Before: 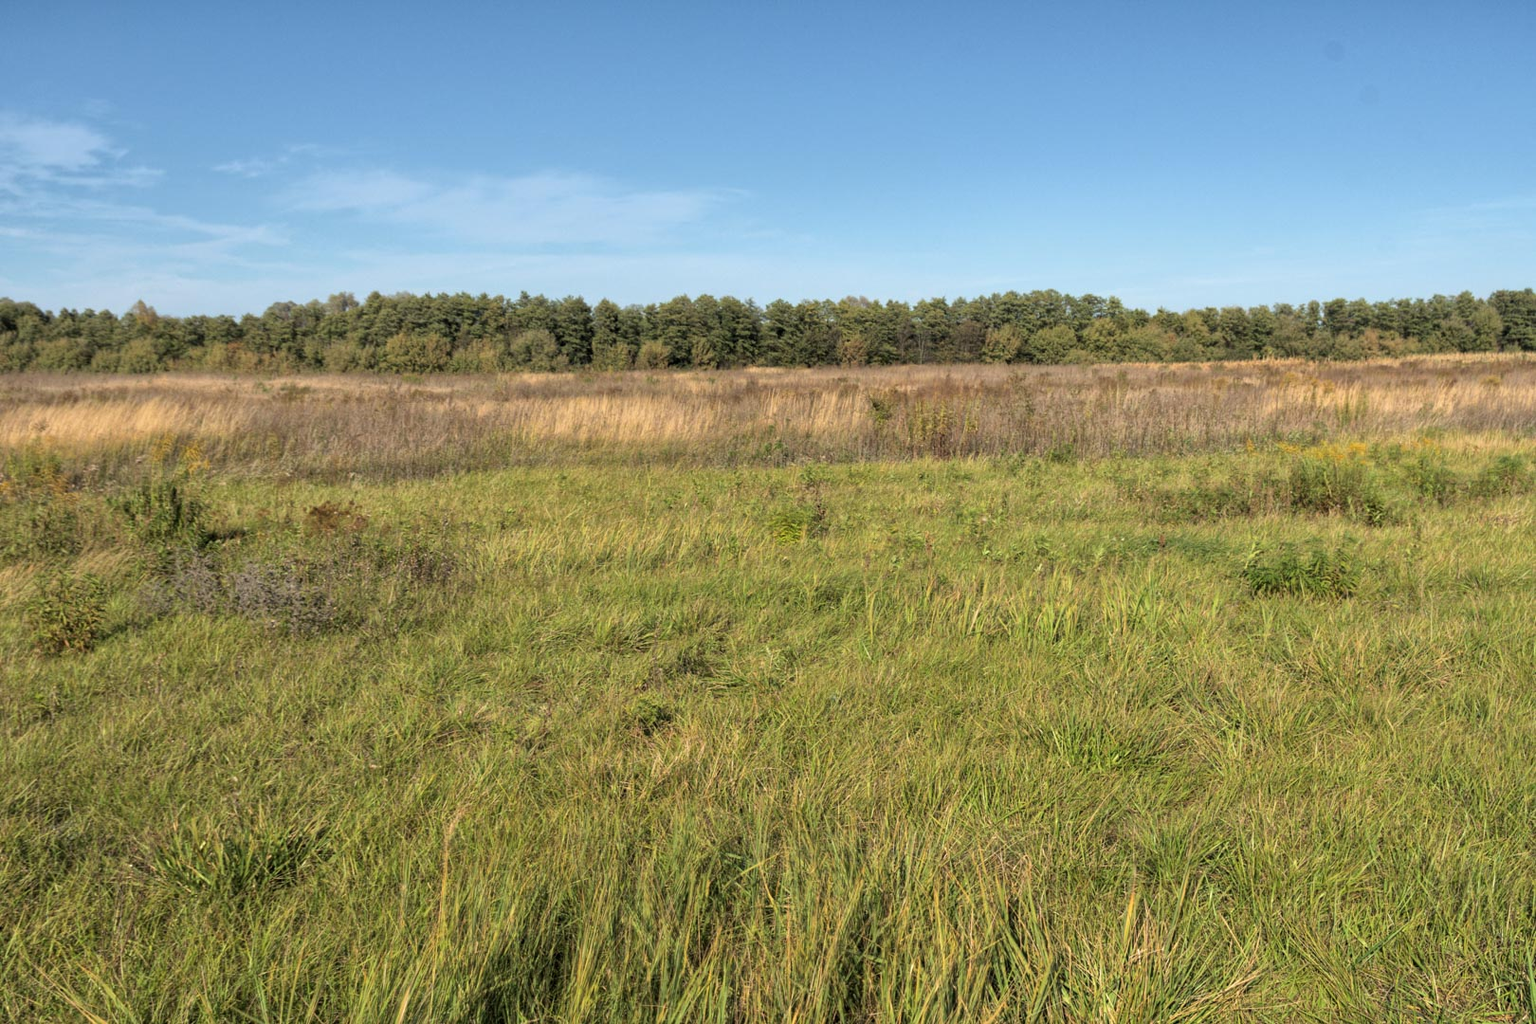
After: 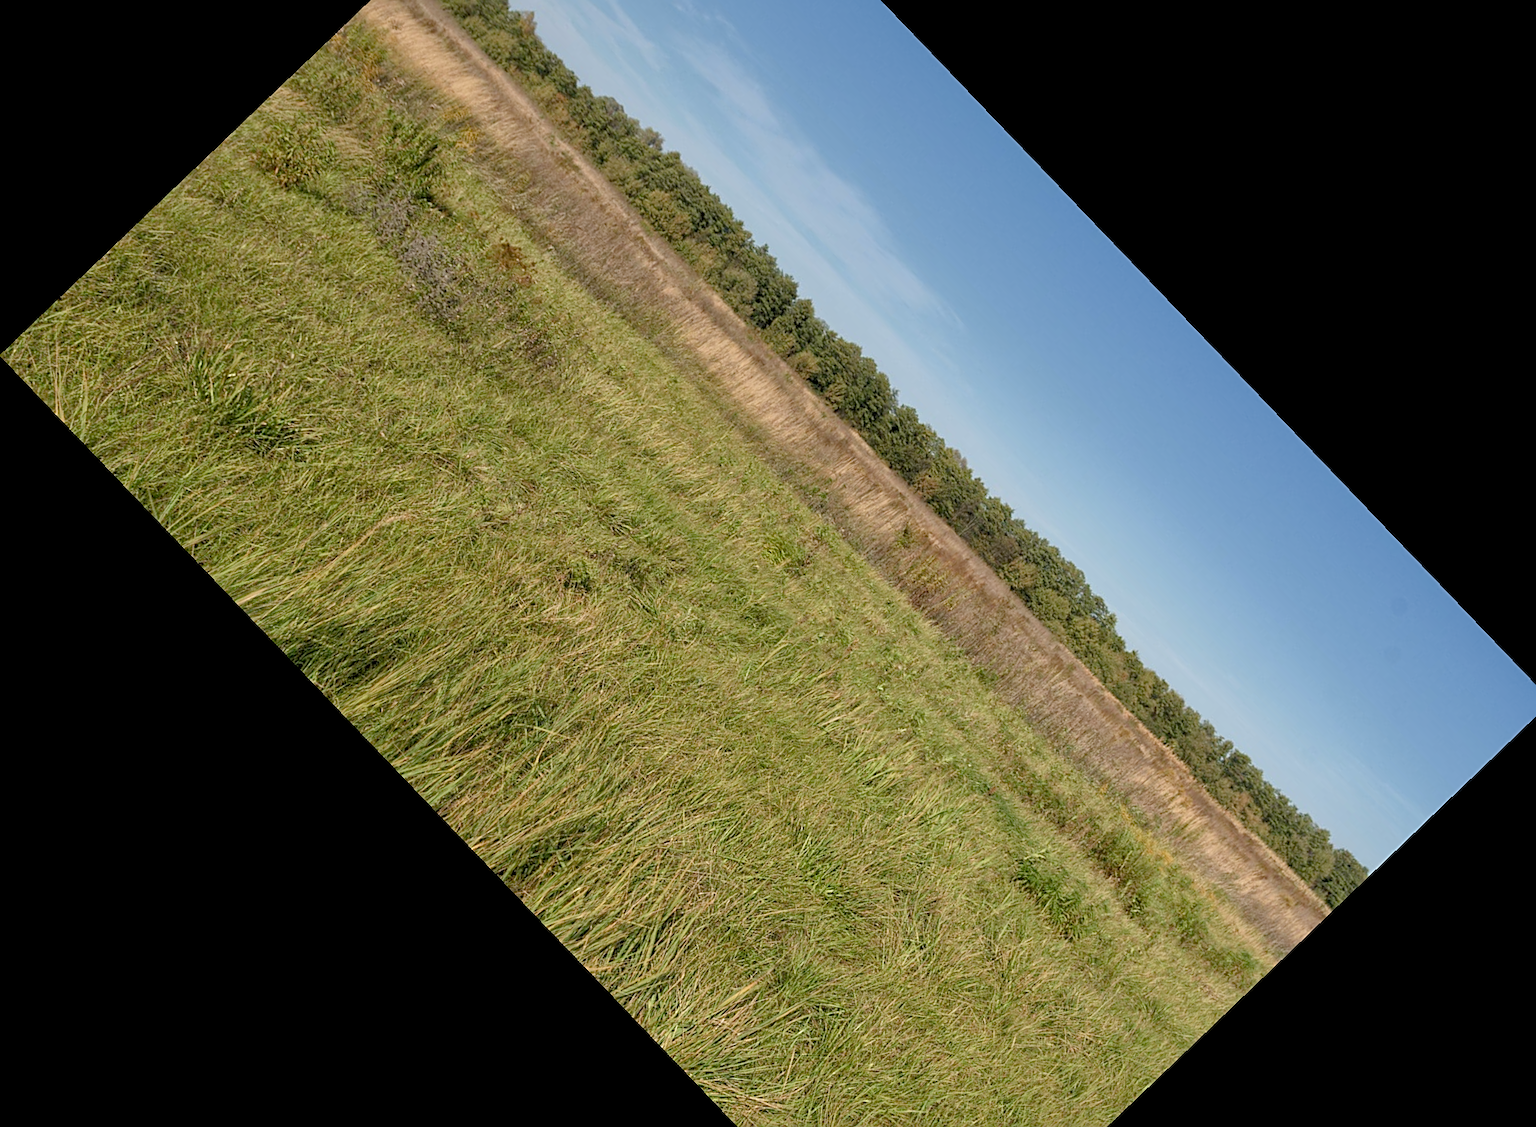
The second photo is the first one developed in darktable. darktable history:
shadows and highlights: on, module defaults
color balance rgb: shadows lift › chroma 1%, shadows lift › hue 113°, highlights gain › chroma 0.2%, highlights gain › hue 333°, perceptual saturation grading › global saturation 20%, perceptual saturation grading › highlights -50%, perceptual saturation grading › shadows 25%, contrast -10%
sharpen: on, module defaults
crop and rotate: angle -46.26°, top 16.234%, right 0.912%, bottom 11.704%
